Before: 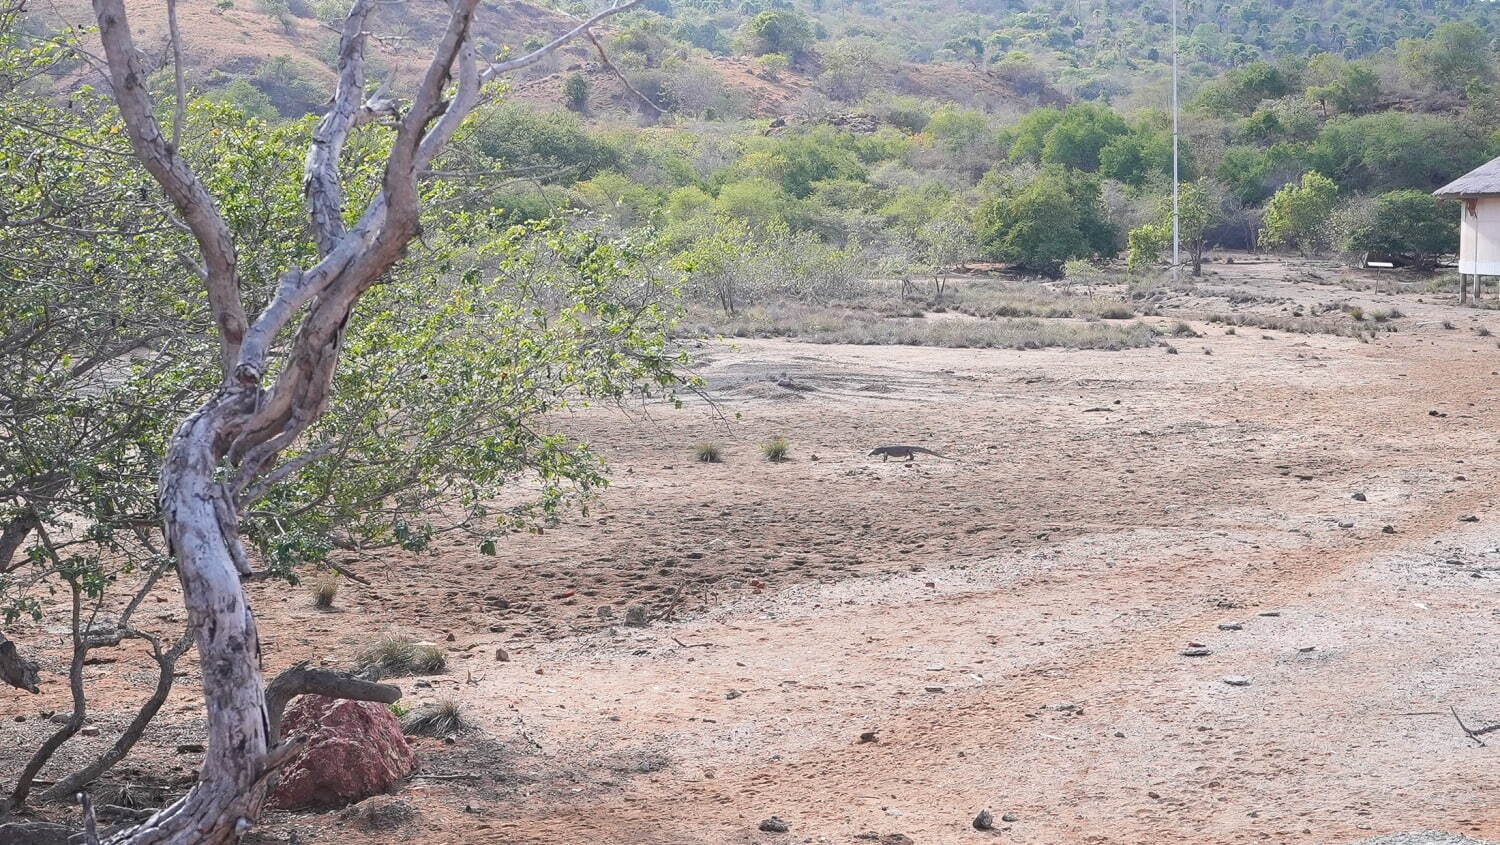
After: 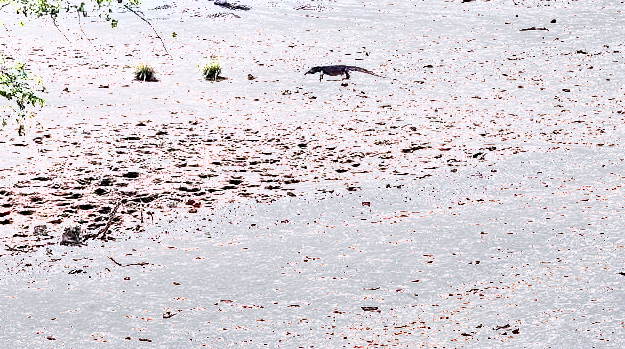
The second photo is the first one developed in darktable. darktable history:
shadows and highlights: low approximation 0.01, soften with gaussian
exposure: black level correction 0.001, exposure 1.84 EV, compensate highlight preservation false
crop: left 37.639%, top 45.09%, right 20.65%, bottom 13.518%
color correction: highlights a* -0.127, highlights b* -5.72, shadows a* -0.14, shadows b* -0.073
